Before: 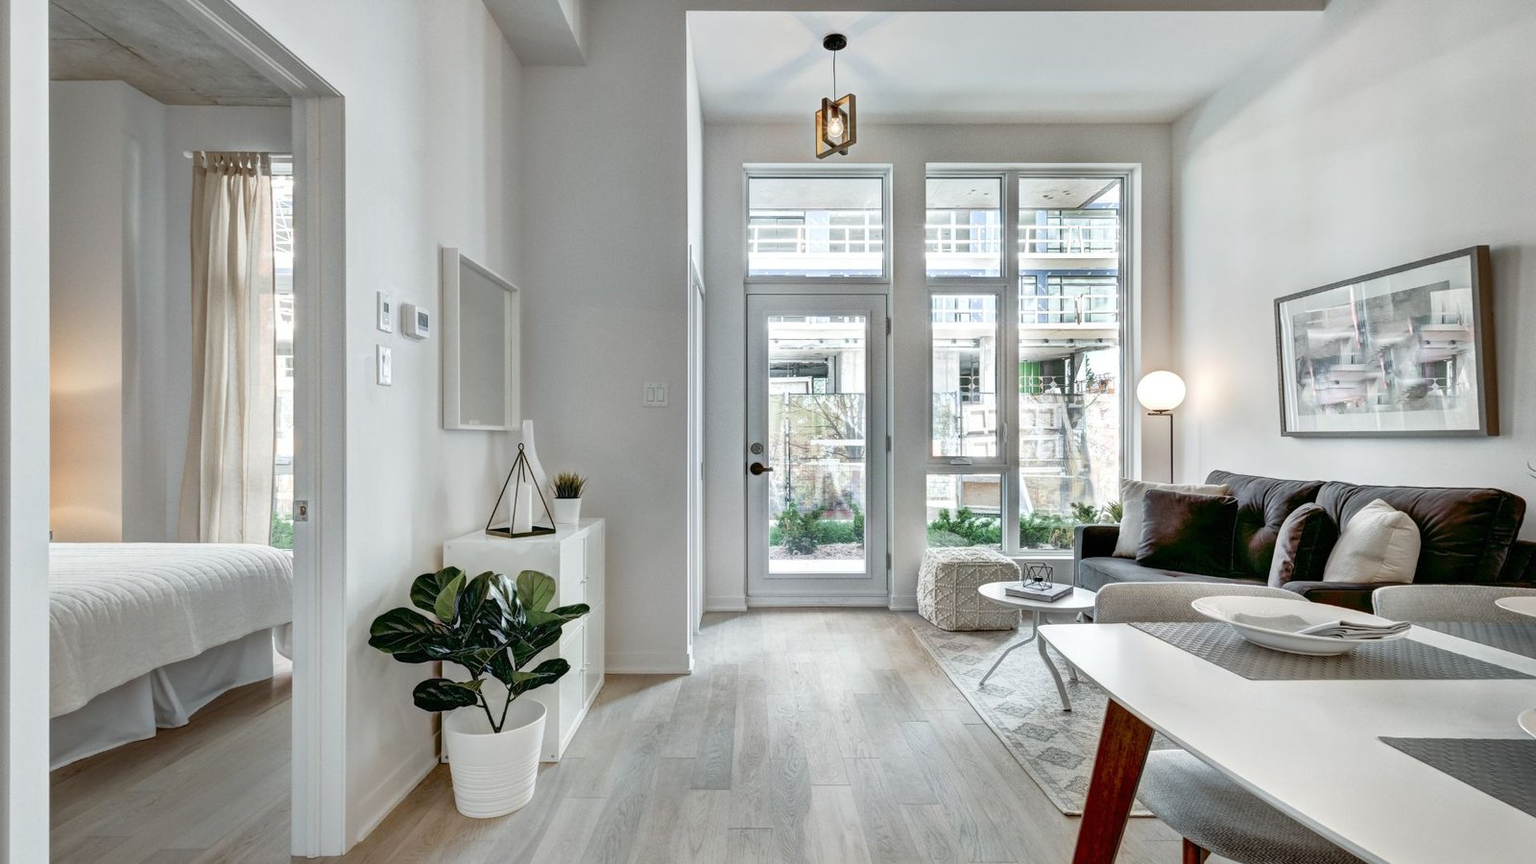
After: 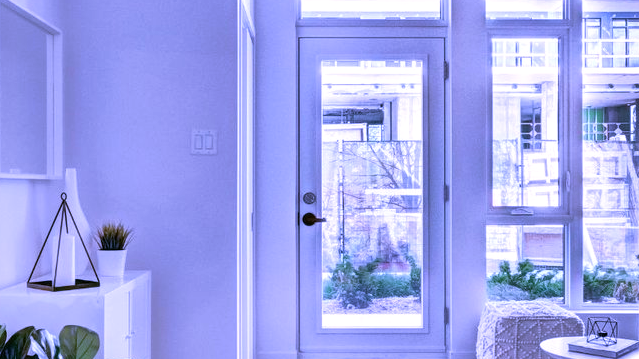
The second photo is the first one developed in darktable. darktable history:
velvia: on, module defaults
crop: left 30%, top 30%, right 30%, bottom 30%
white balance: red 0.98, blue 1.61
